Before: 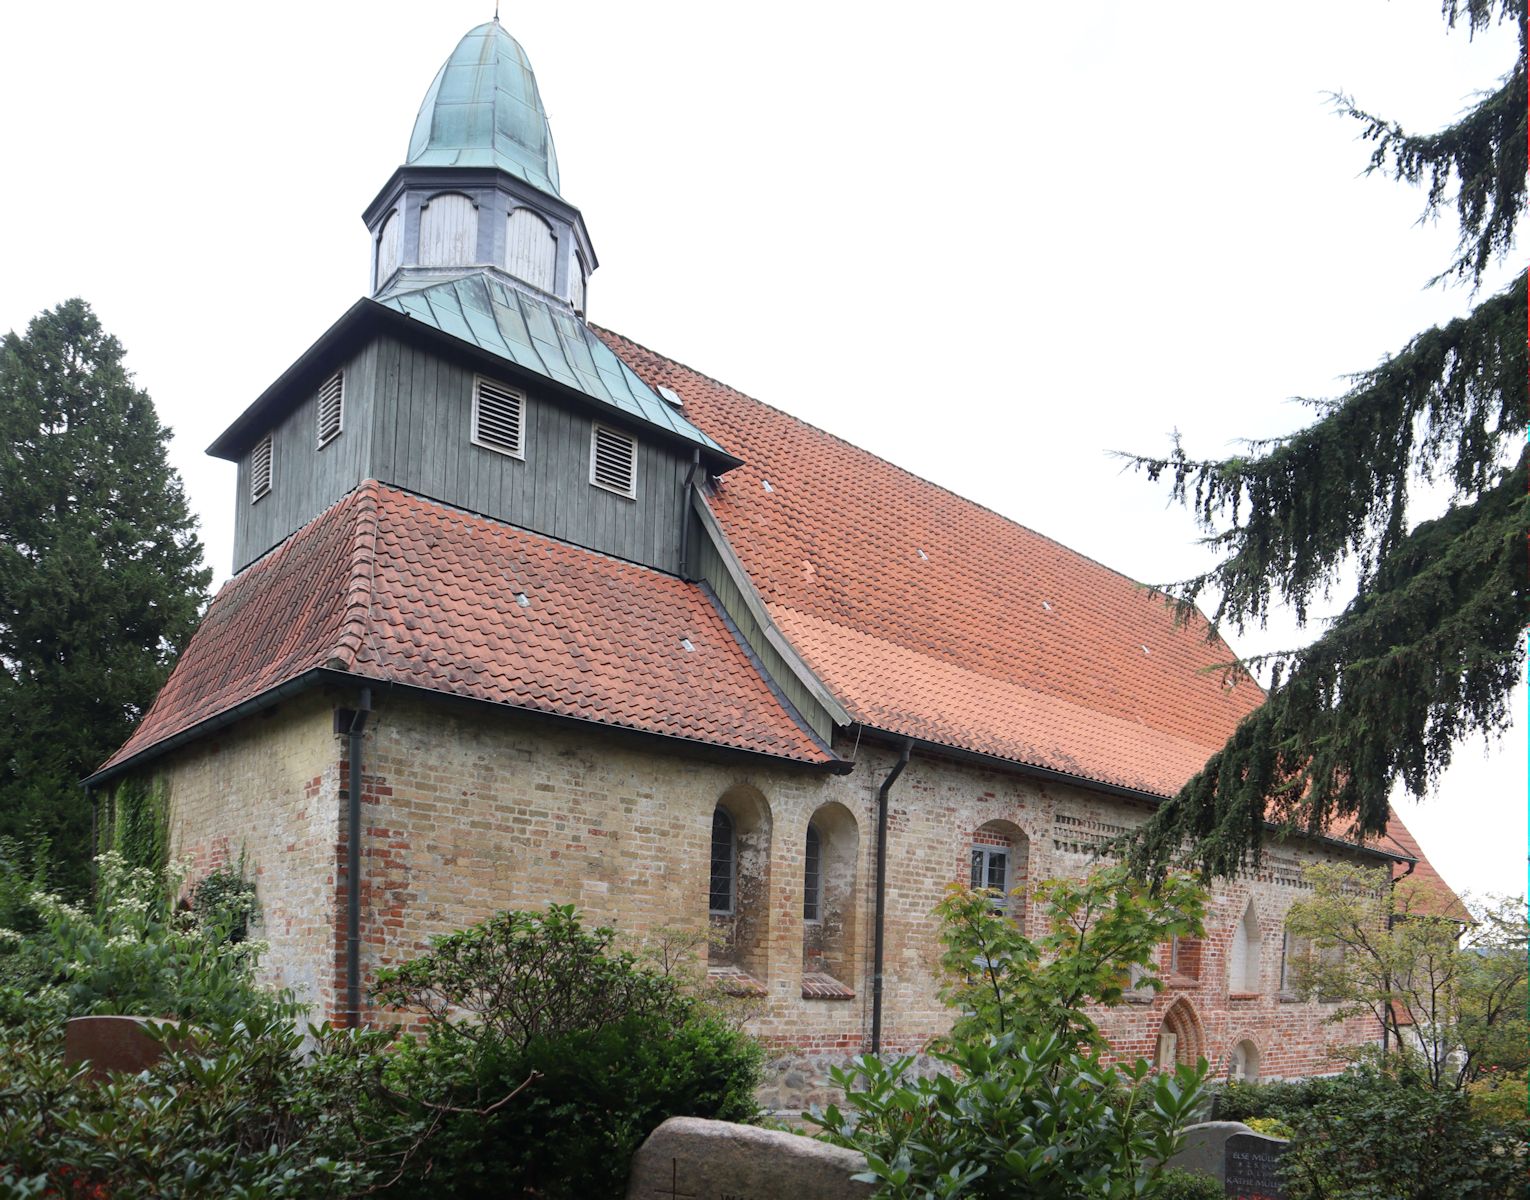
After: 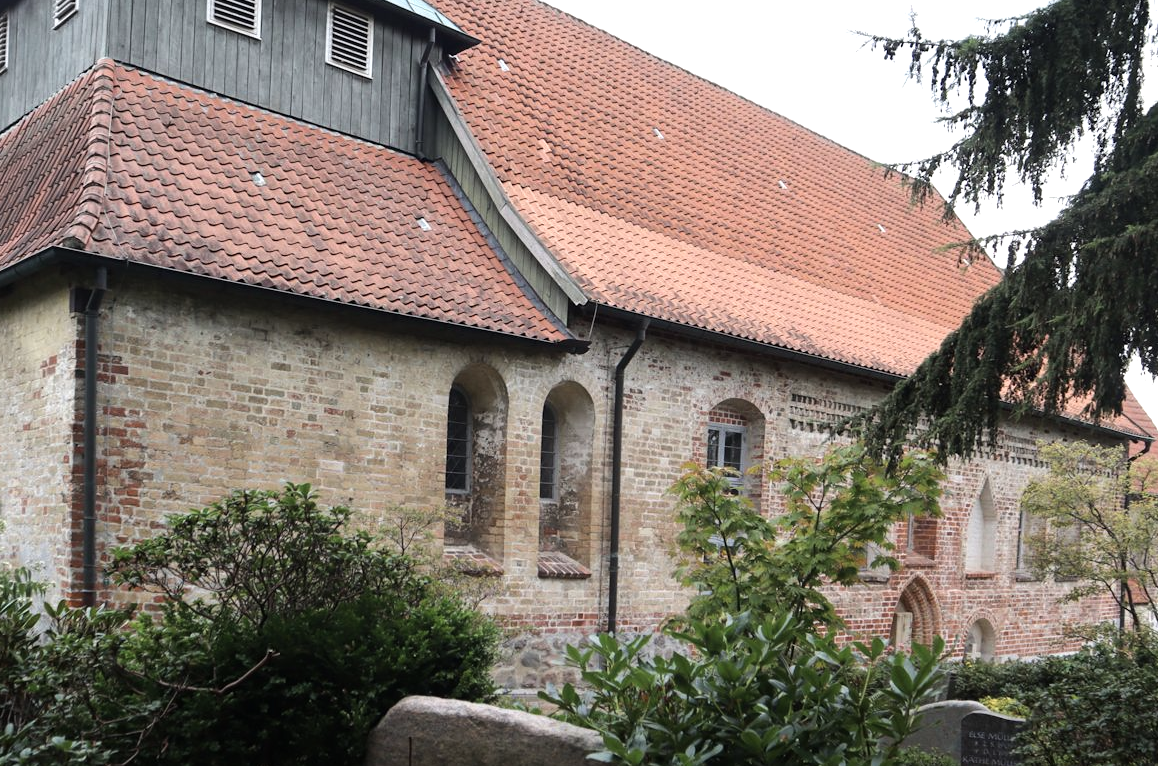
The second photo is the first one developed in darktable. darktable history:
crop and rotate: left 17.299%, top 35.115%, right 7.015%, bottom 1.024%
contrast brightness saturation: saturation -0.05
tone equalizer: -8 EV -0.417 EV, -7 EV -0.389 EV, -6 EV -0.333 EV, -5 EV -0.222 EV, -3 EV 0.222 EV, -2 EV 0.333 EV, -1 EV 0.389 EV, +0 EV 0.417 EV, edges refinement/feathering 500, mask exposure compensation -1.25 EV, preserve details no
color correction: saturation 0.85
